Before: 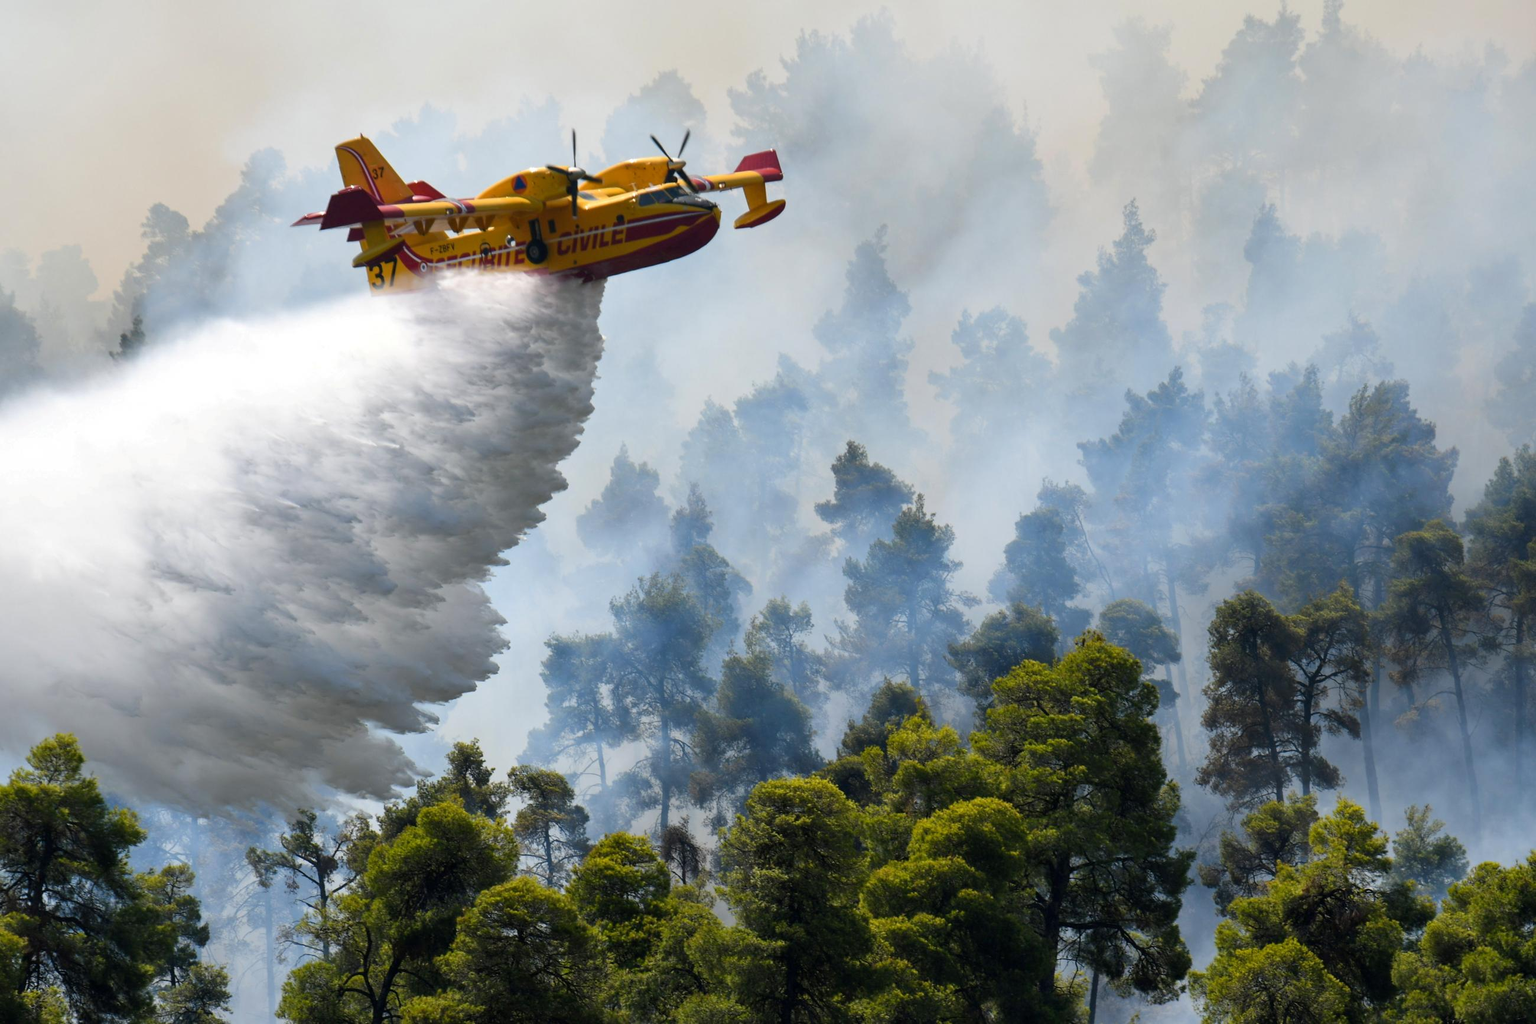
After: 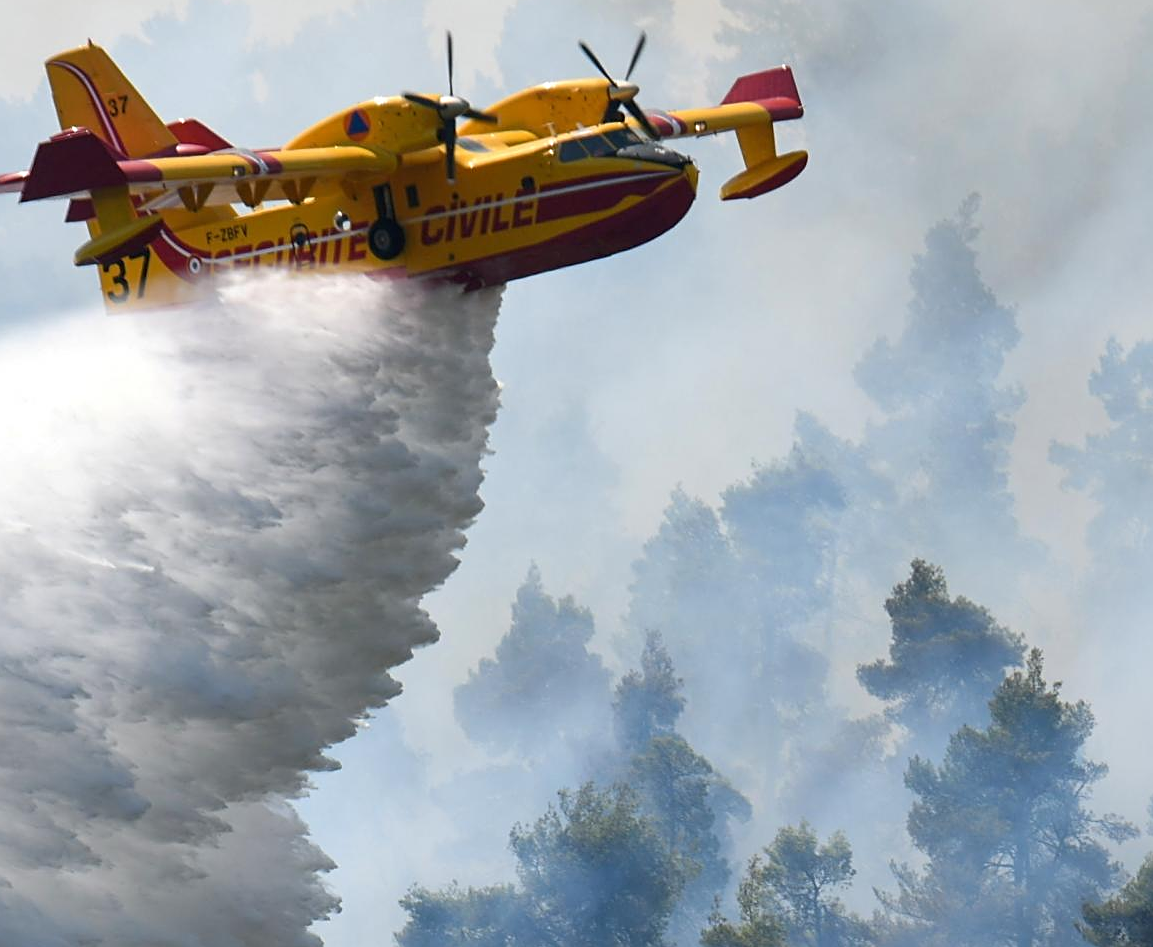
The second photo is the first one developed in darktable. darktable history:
crop: left 20.102%, top 10.823%, right 35.523%, bottom 34.521%
sharpen: on, module defaults
